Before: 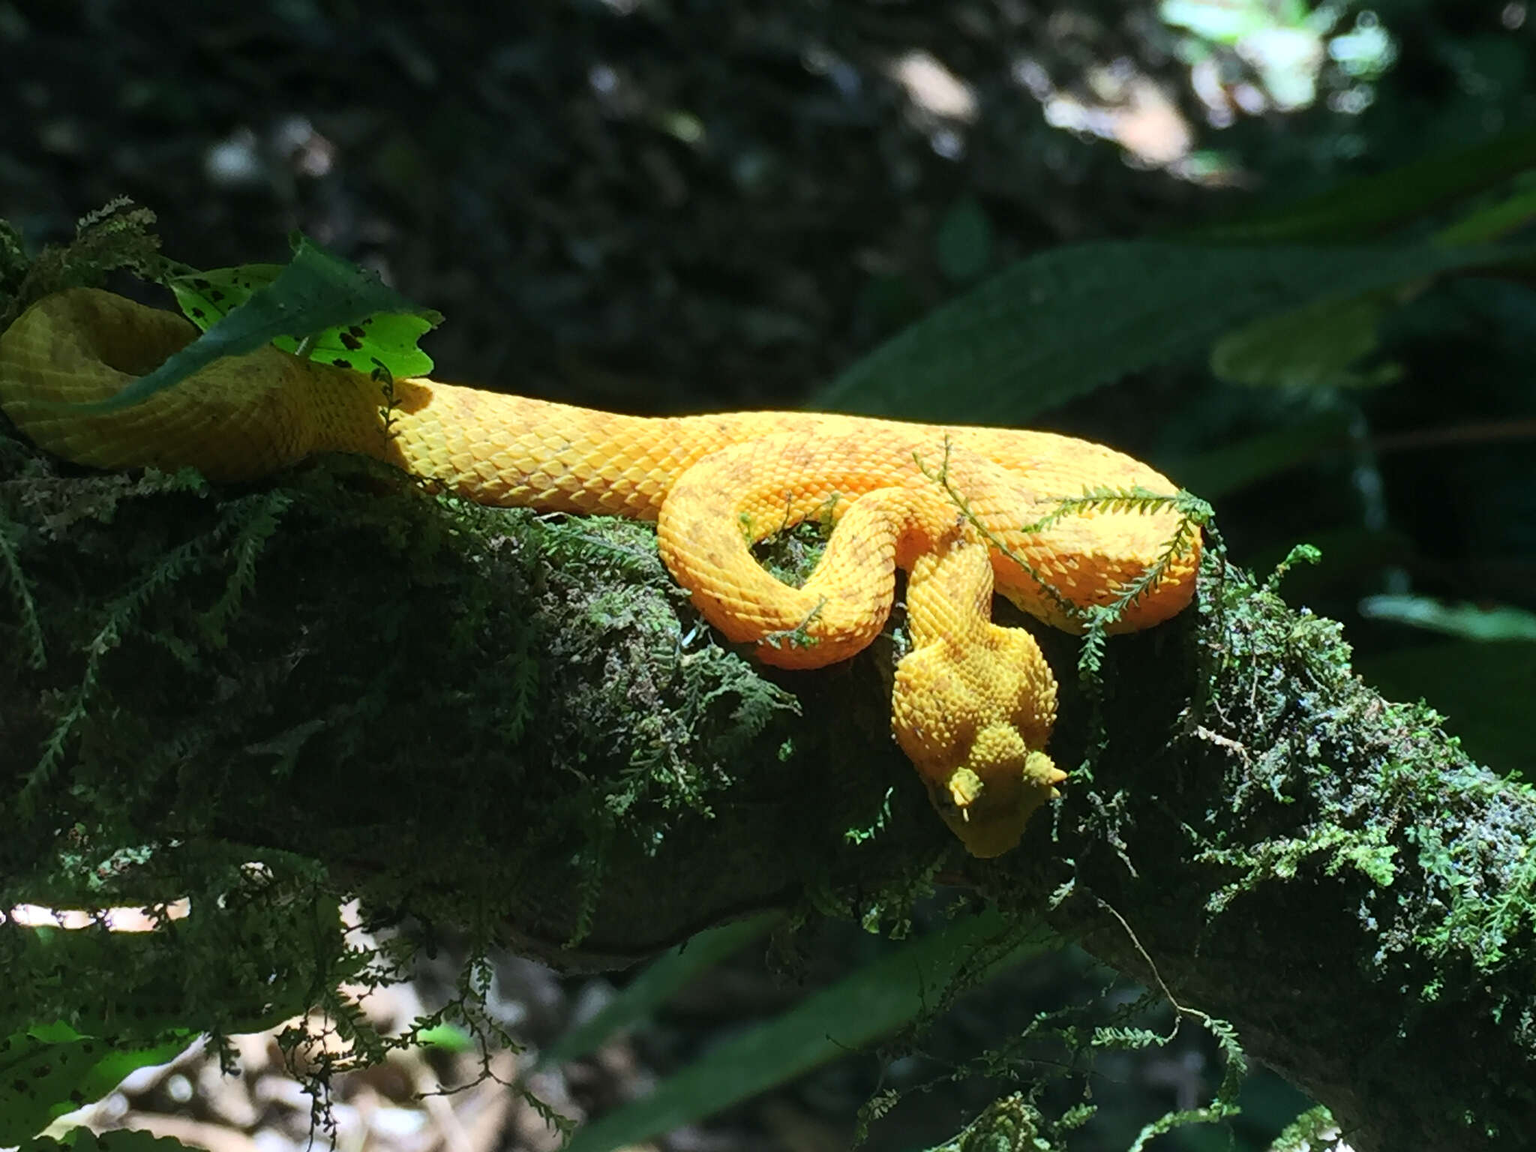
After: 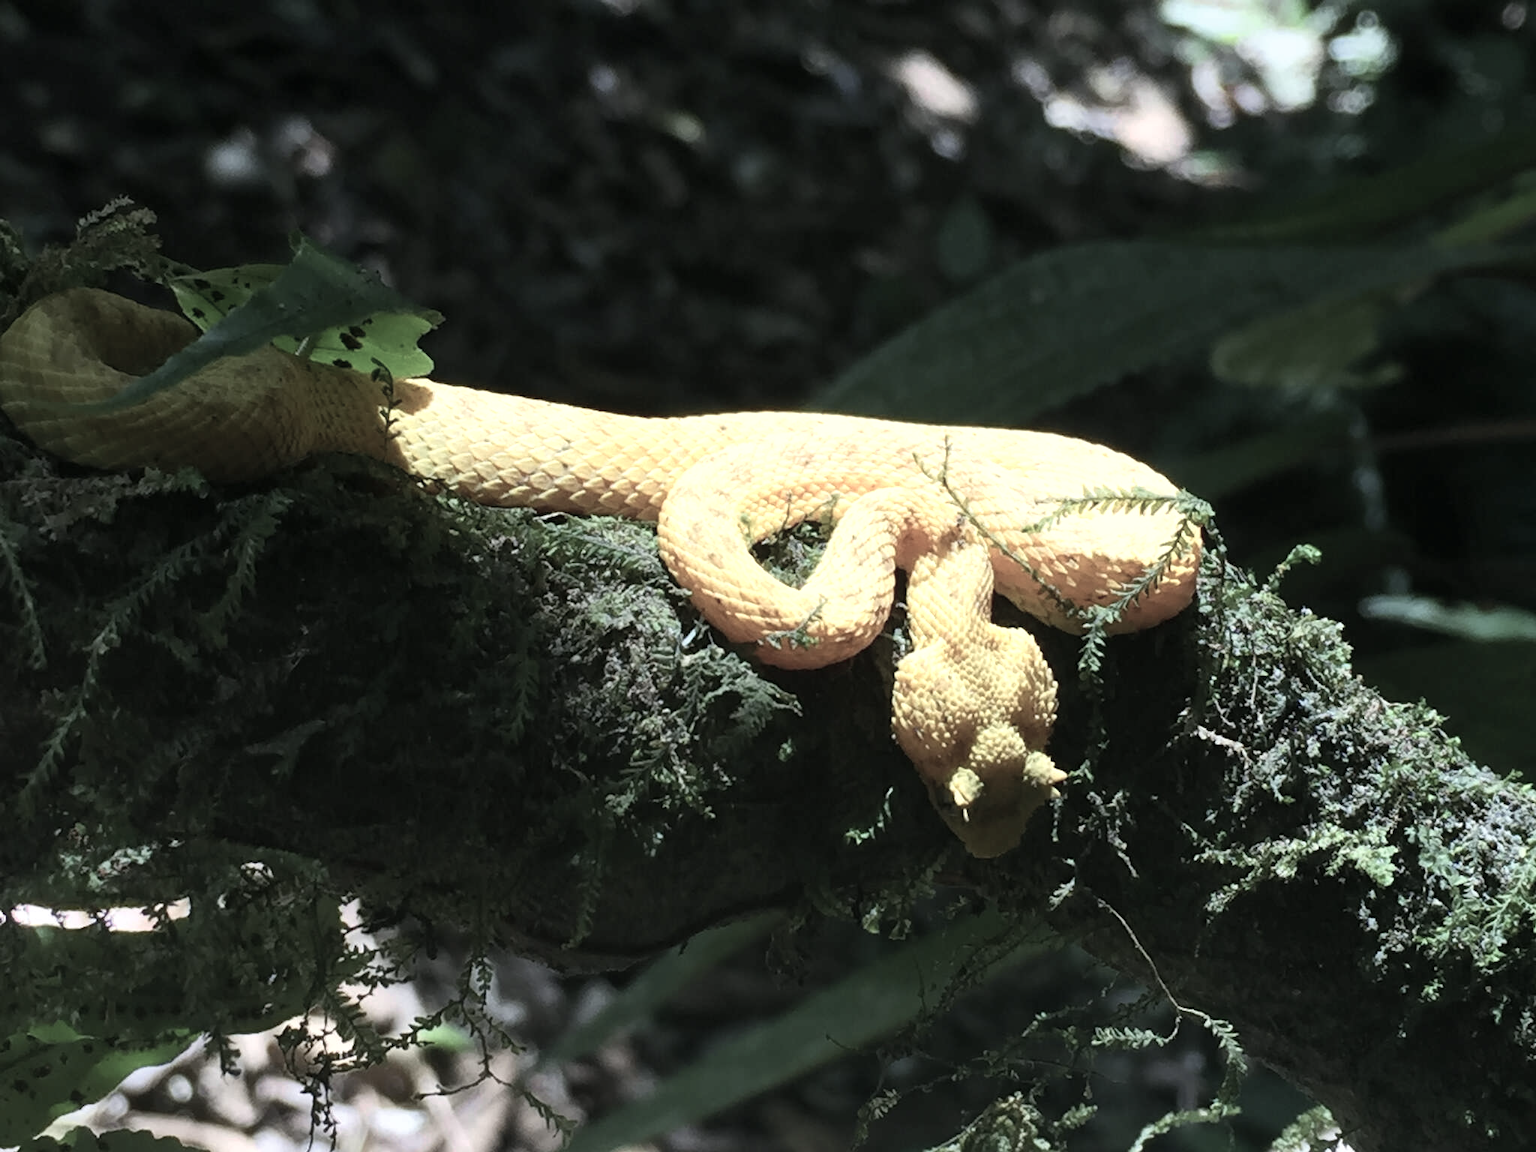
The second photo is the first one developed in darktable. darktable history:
white balance: red 1.004, blue 1.024
exposure: exposure 0 EV, compensate highlight preservation false
color zones: curves: ch0 [(0, 0.6) (0.129, 0.585) (0.193, 0.596) (0.429, 0.5) (0.571, 0.5) (0.714, 0.5) (0.857, 0.5) (1, 0.6)]; ch1 [(0, 0.453) (0.112, 0.245) (0.213, 0.252) (0.429, 0.233) (0.571, 0.231) (0.683, 0.242) (0.857, 0.296) (1, 0.453)]
